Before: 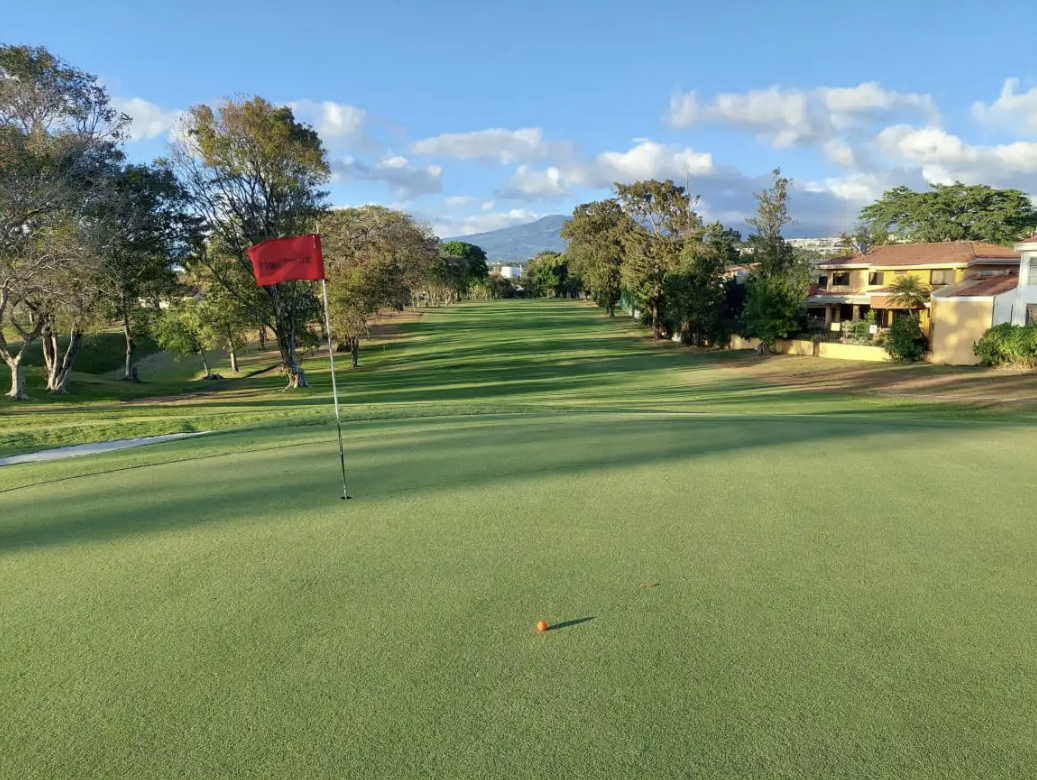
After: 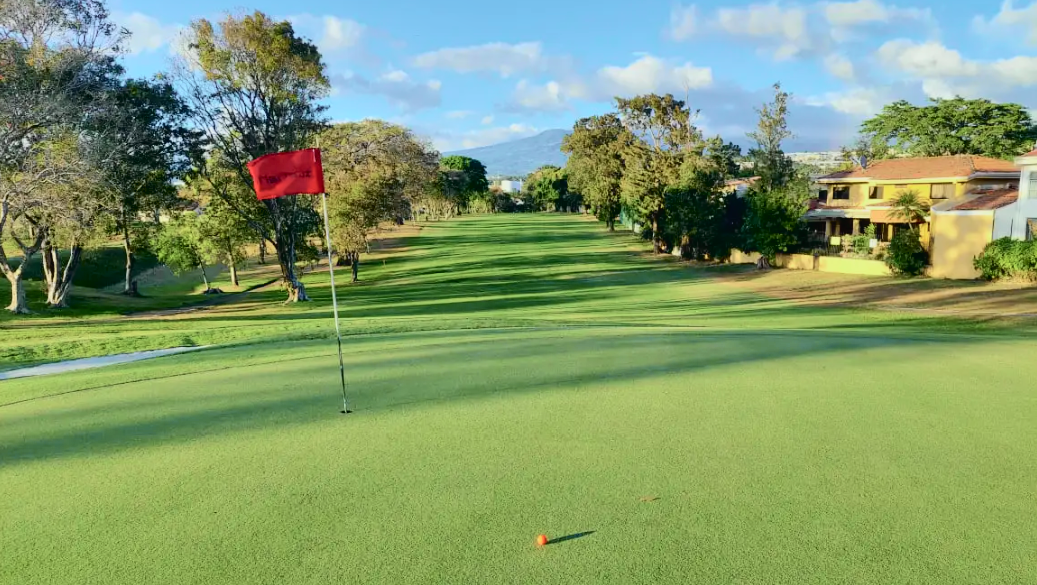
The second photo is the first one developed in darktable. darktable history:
tone curve: curves: ch0 [(0, 0.022) (0.114, 0.083) (0.281, 0.315) (0.447, 0.557) (0.588, 0.711) (0.786, 0.839) (0.999, 0.949)]; ch1 [(0, 0) (0.389, 0.352) (0.458, 0.433) (0.486, 0.474) (0.509, 0.505) (0.535, 0.53) (0.555, 0.557) (0.586, 0.622) (0.677, 0.724) (1, 1)]; ch2 [(0, 0) (0.369, 0.388) (0.449, 0.431) (0.501, 0.5) (0.528, 0.52) (0.561, 0.59) (0.697, 0.721) (1, 1)], color space Lab, independent channels, preserve colors none
crop: top 11.038%, bottom 13.962%
shadows and highlights: soften with gaussian
